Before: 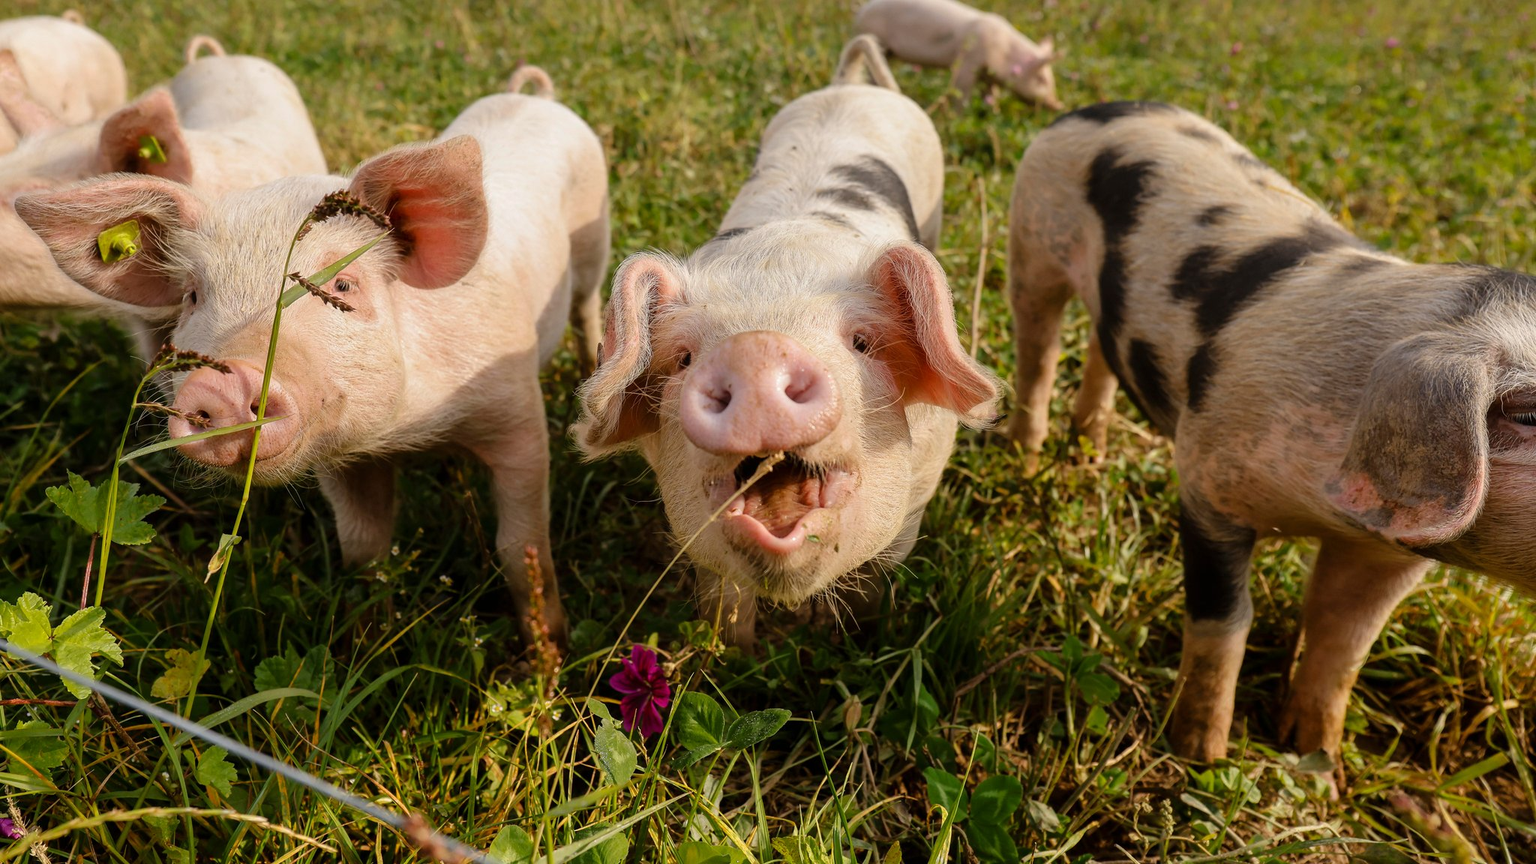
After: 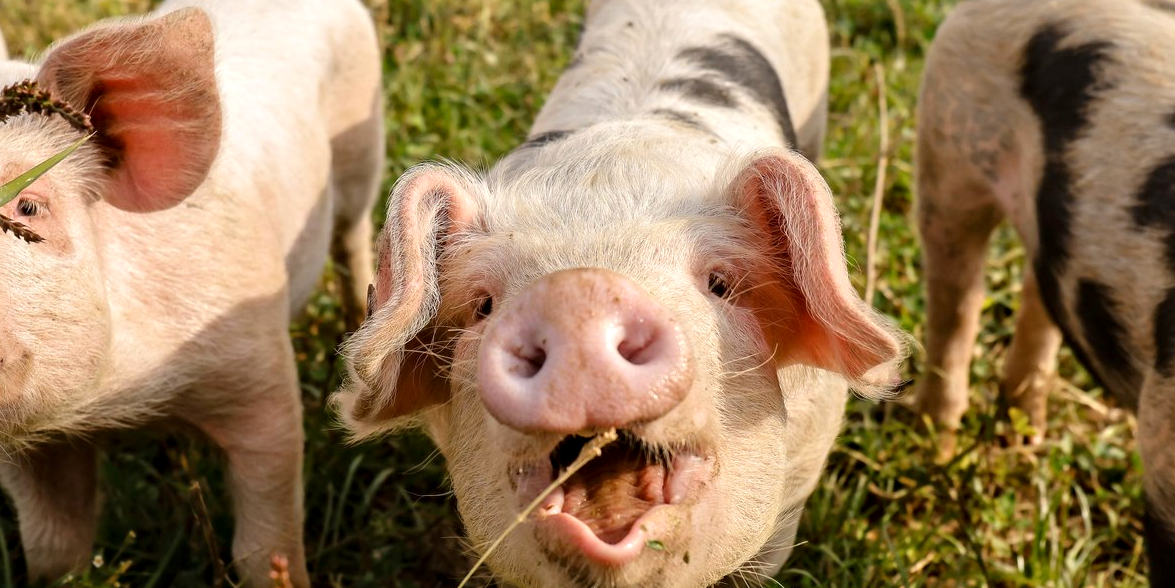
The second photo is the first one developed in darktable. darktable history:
contrast equalizer: octaves 7, y [[0.5, 0.5, 0.544, 0.569, 0.5, 0.5], [0.5 ×6], [0.5 ×6], [0 ×6], [0 ×6]]
crop: left 20.967%, top 15.035%, right 21.642%, bottom 33.875%
exposure: exposure 0.238 EV, compensate highlight preservation false
